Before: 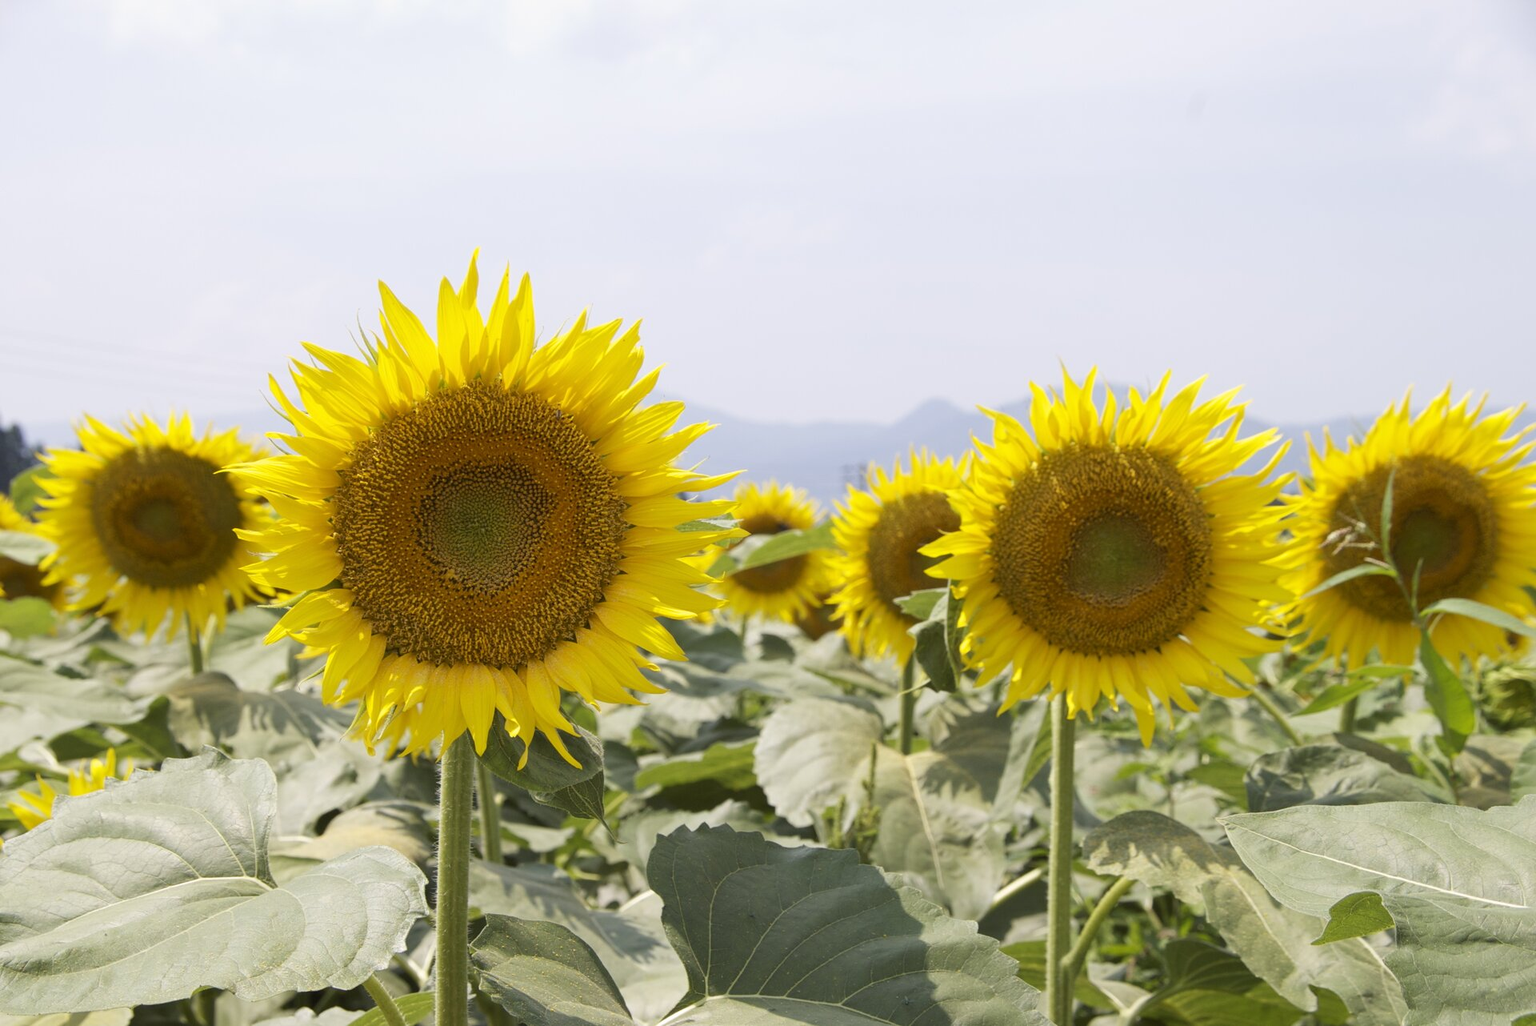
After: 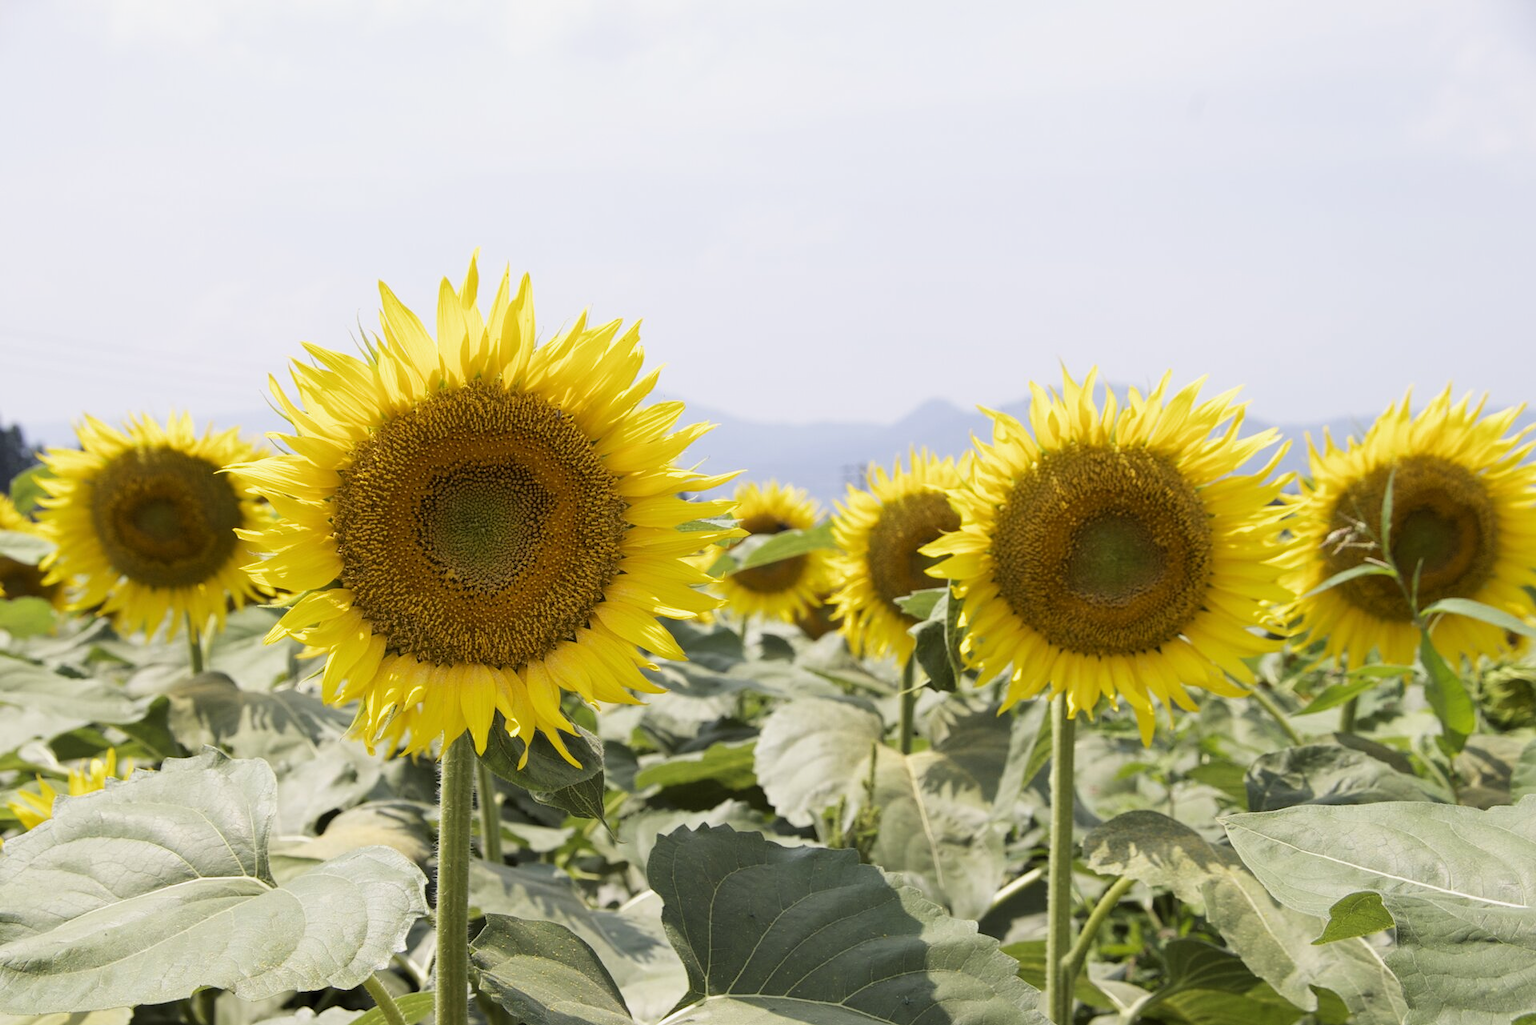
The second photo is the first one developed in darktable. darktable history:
filmic rgb: black relative exposure -12.8 EV, white relative exposure 2.8 EV, threshold 3 EV, target black luminance 0%, hardness 8.54, latitude 70.41%, contrast 1.133, shadows ↔ highlights balance -0.395%, color science v4 (2020), enable highlight reconstruction true
